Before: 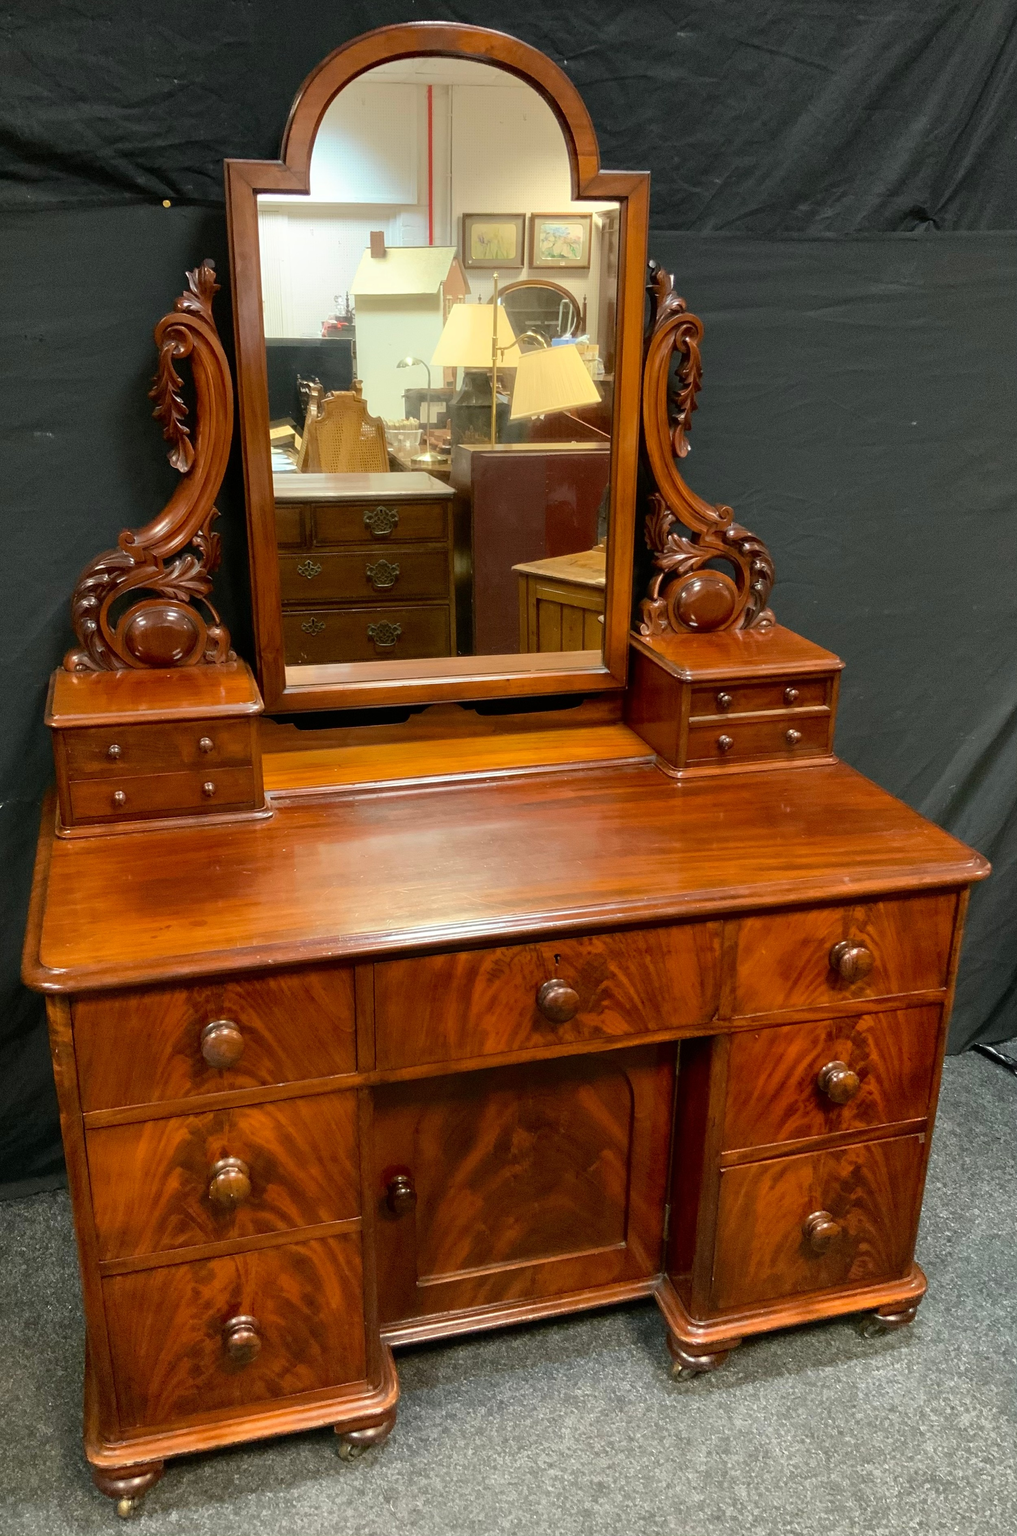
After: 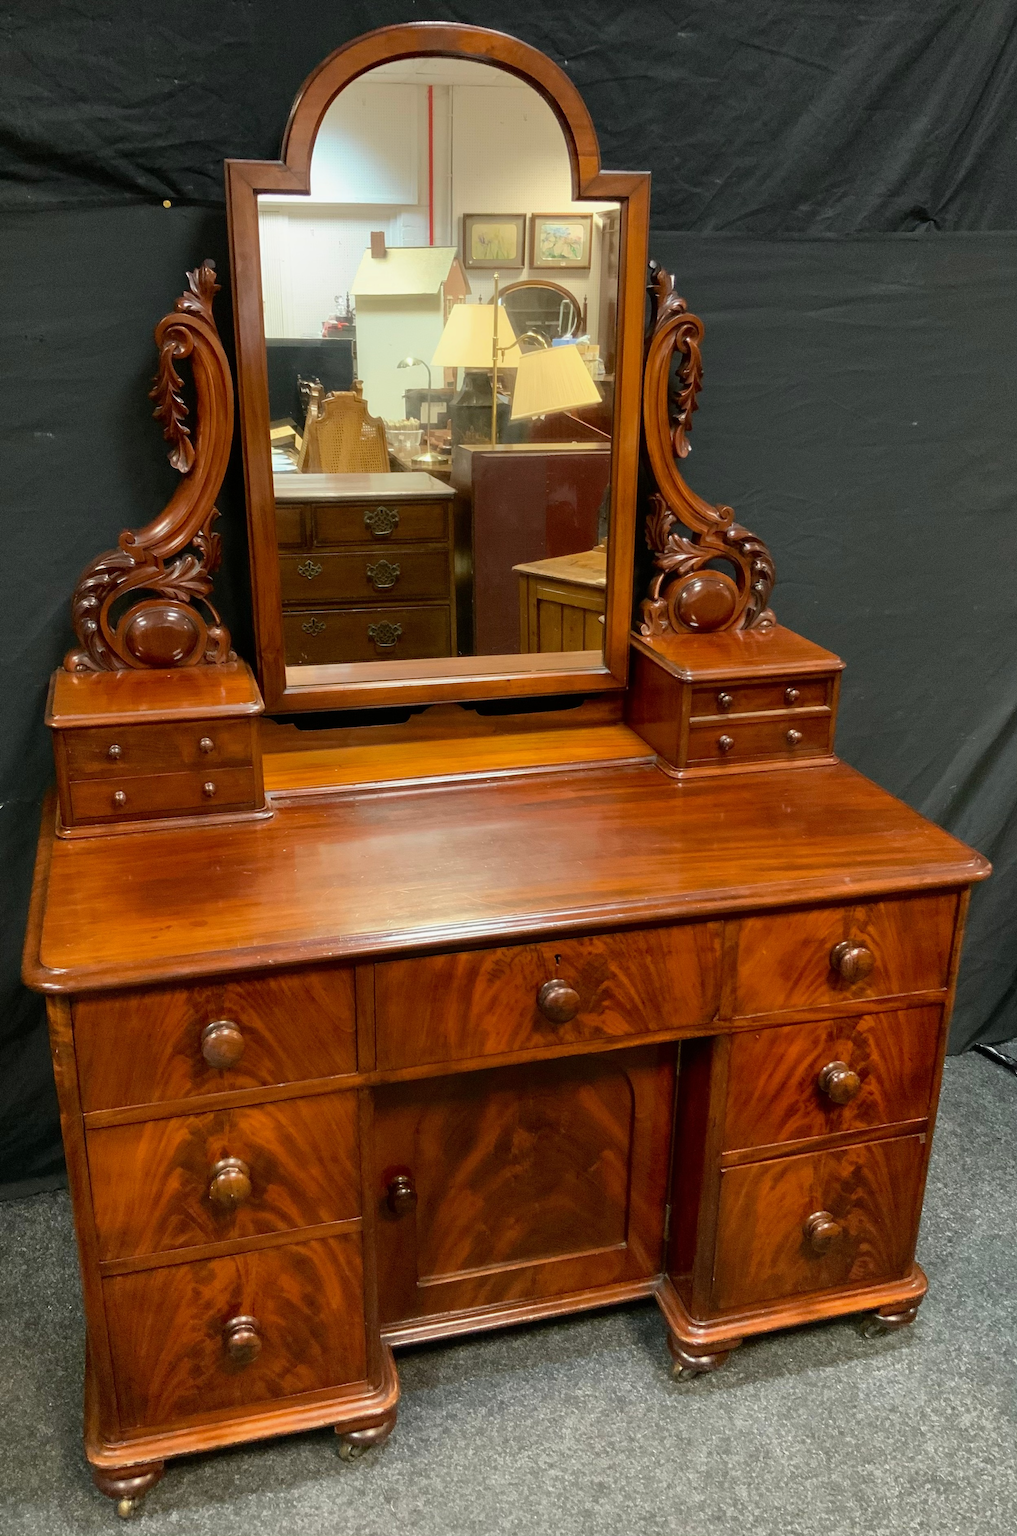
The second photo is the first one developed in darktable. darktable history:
exposure: exposure -0.11 EV, compensate highlight preservation false
